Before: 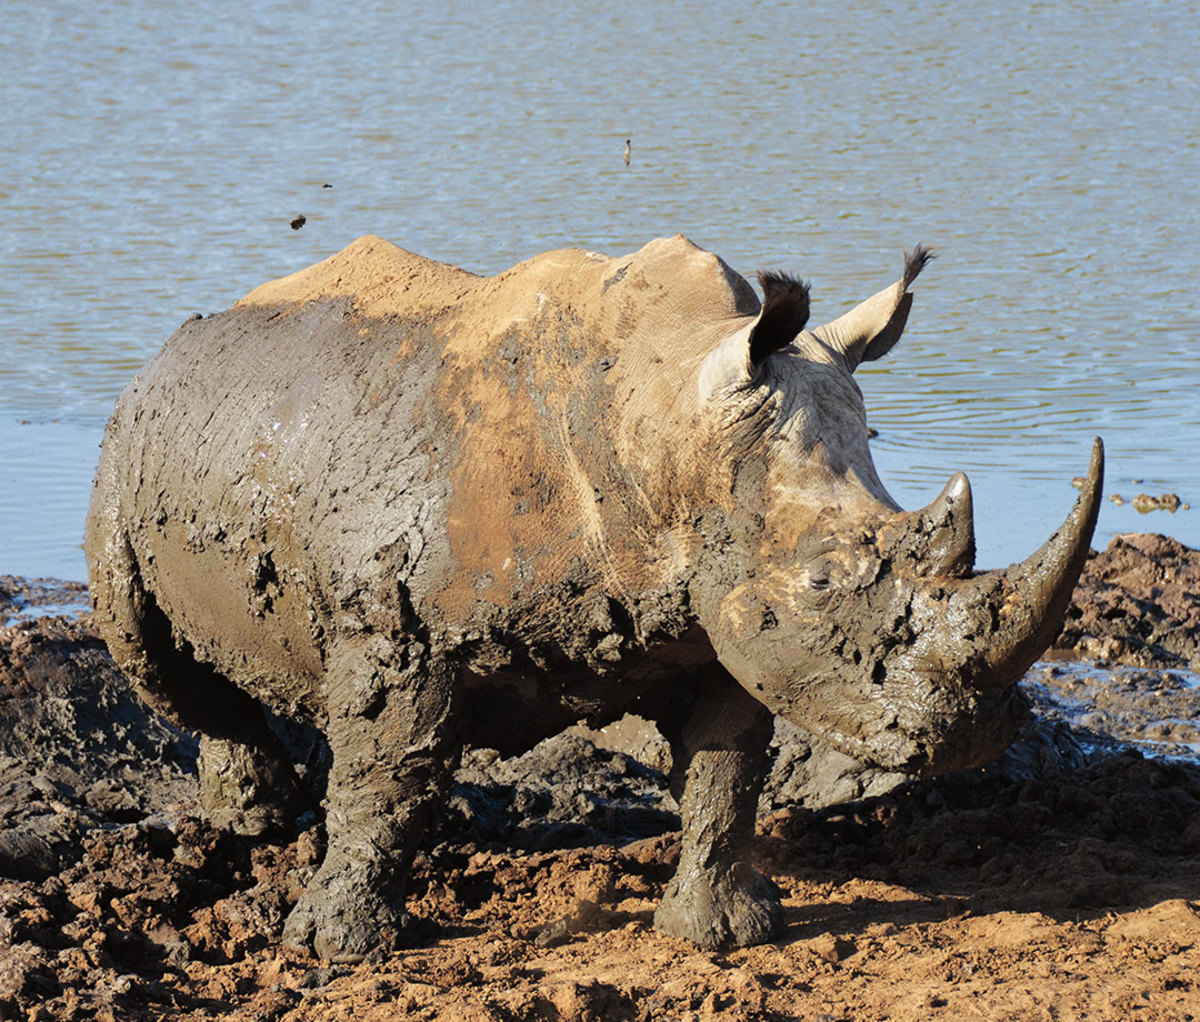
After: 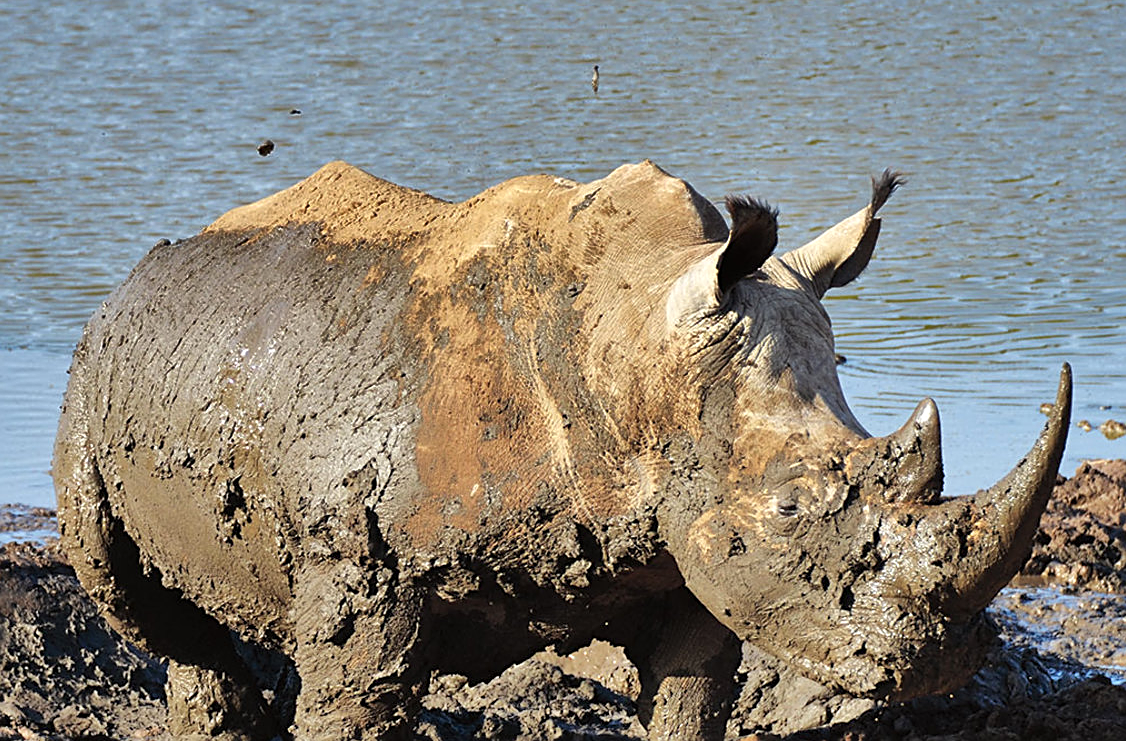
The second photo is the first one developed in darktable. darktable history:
crop: left 2.737%, top 7.287%, right 3.421%, bottom 20.179%
levels: levels [0, 0.476, 0.951]
sharpen: on, module defaults
shadows and highlights: white point adjustment 0.1, highlights -70, soften with gaussian
